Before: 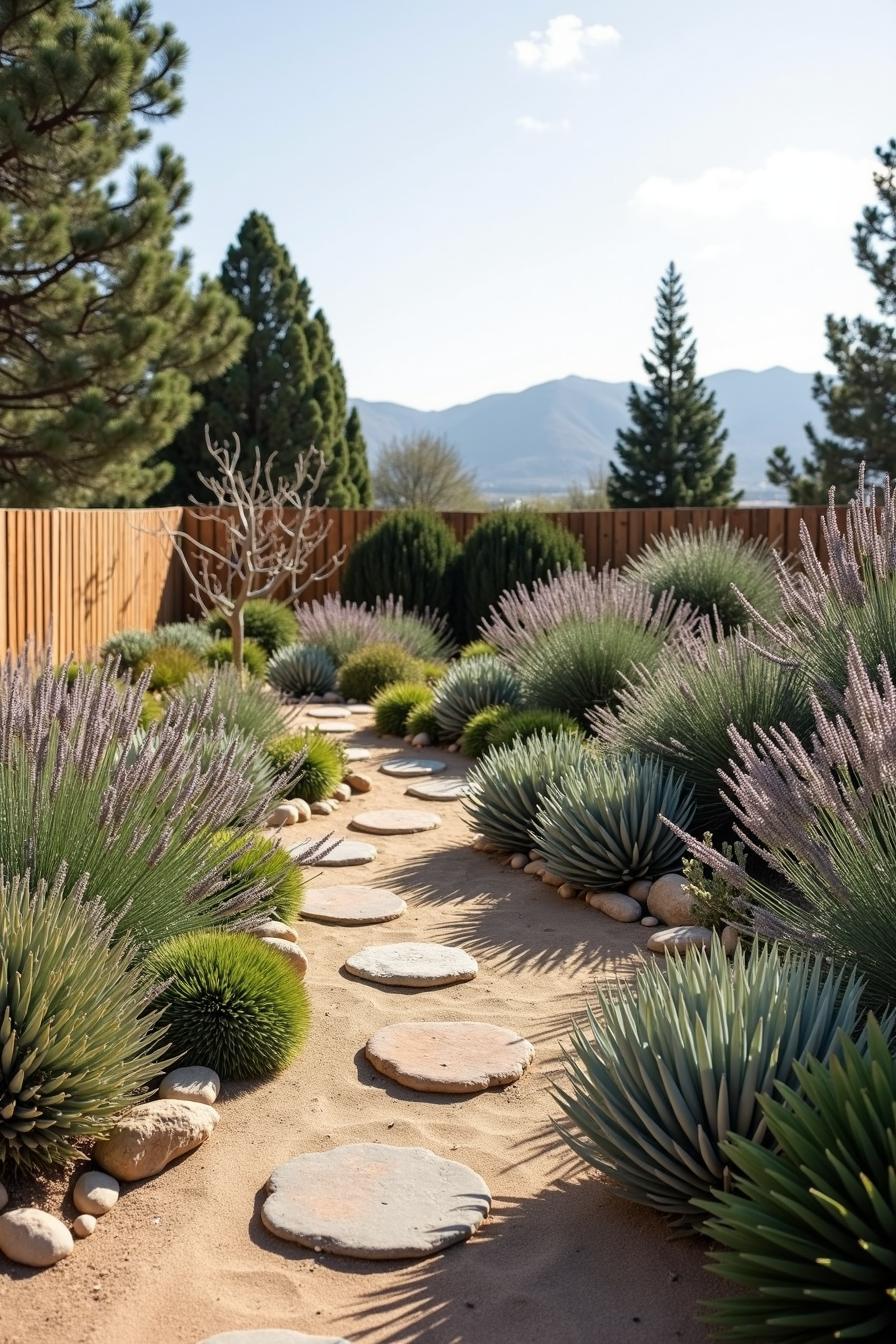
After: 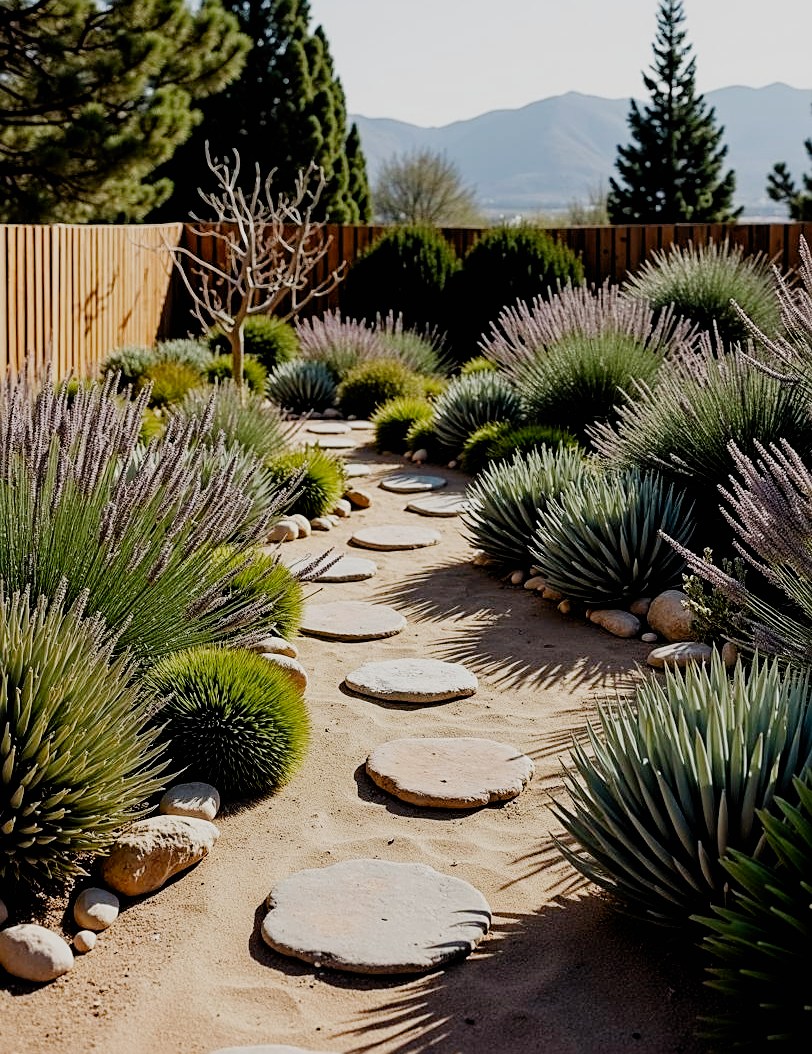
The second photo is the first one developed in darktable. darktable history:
crop: top 21.181%, right 9.315%, bottom 0.331%
sharpen: on, module defaults
exposure: black level correction 0.009, exposure -0.164 EV, compensate highlight preservation false
filmic rgb: black relative exposure -5.07 EV, white relative exposure 3.96 EV, hardness 2.9, contrast 1.19, preserve chrominance no, color science v4 (2020), iterations of high-quality reconstruction 0
